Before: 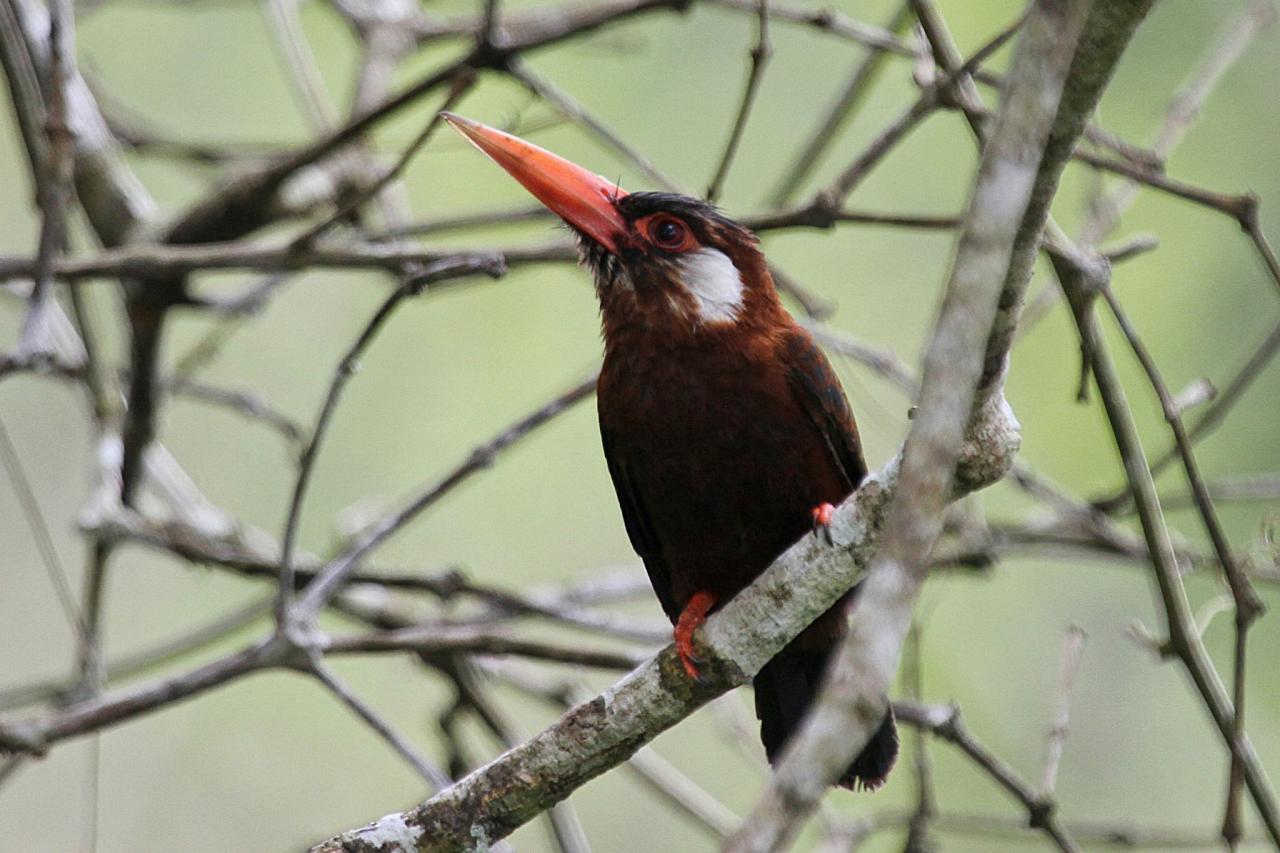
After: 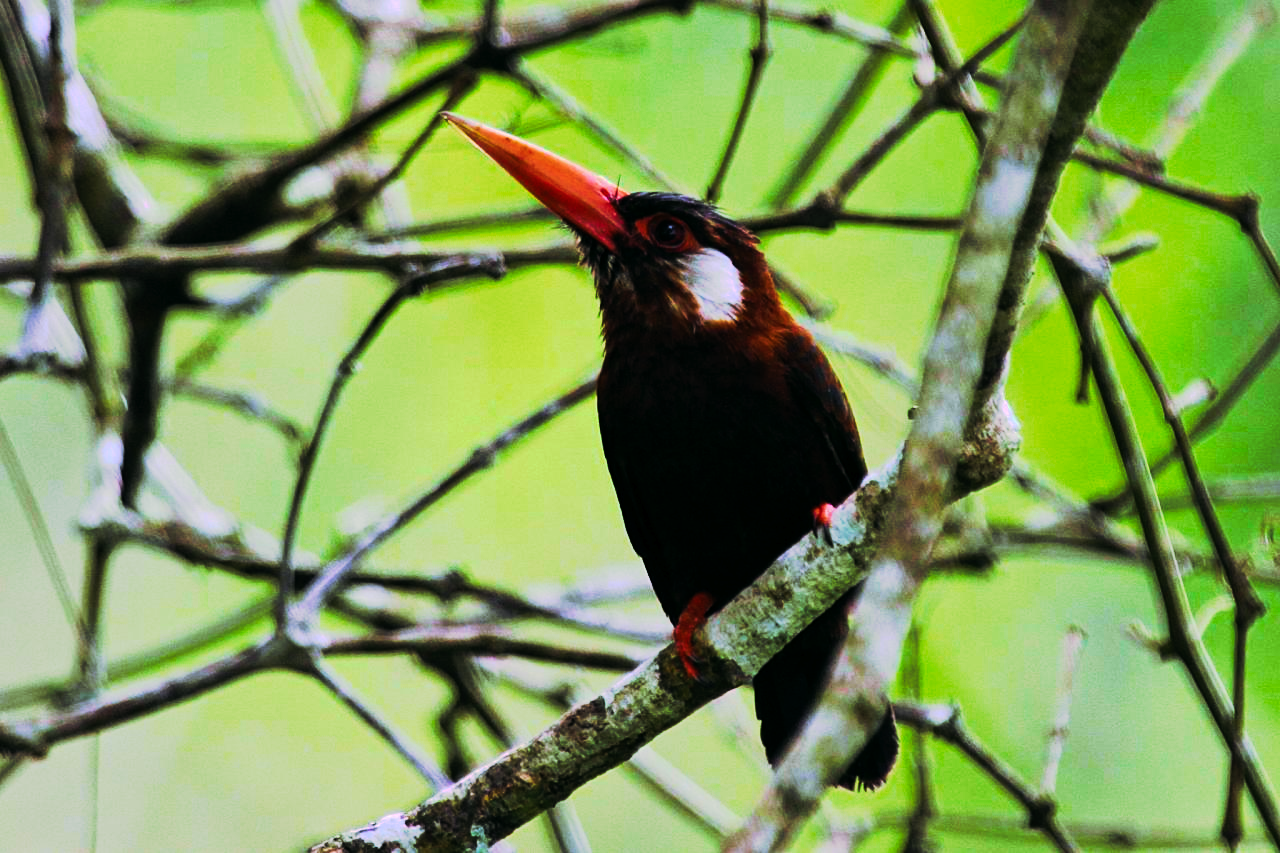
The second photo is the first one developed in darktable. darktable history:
tone curve: curves: ch0 [(0, 0) (0.003, 0.006) (0.011, 0.006) (0.025, 0.008) (0.044, 0.014) (0.069, 0.02) (0.1, 0.025) (0.136, 0.037) (0.177, 0.053) (0.224, 0.086) (0.277, 0.13) (0.335, 0.189) (0.399, 0.253) (0.468, 0.375) (0.543, 0.521) (0.623, 0.671) (0.709, 0.789) (0.801, 0.841) (0.898, 0.889) (1, 1)], preserve colors none
color look up table: target L [101.31, 74.35, 94.26, 93.35, 59.94, 55.9, 56.31, 54.2, 42.74, 44.67, 27.64, 202.15, 64.28, 68.5, 52.24, 51.43, 57.72, 53.62, 49.34, 44.15, 37.47, 31.94, 25.85, 0.169, 88.39, 62.02, 63.51, 61.99, 55.27, 61.99, 60.91, 49.46, 53.62, 34.11, 40.36, 26.98, 26.51, 7.202, 95.77, 95.14, 92.64, 86.55, 65.75, 74.89, 64.29, 64.89, 51.9, 52.49, 38.52], target a [-25.67, -29.74, -104.04, -93.26, -32.28, -14.72, -28.59, -26.79, -27.64, -21.19, -22.5, 0, 17.56, 50.26, 40.55, 8.261, 21.4, 45.15, 19.9, 36.09, 35.23, 39.21, 13.11, 0.754, 41.62, 77.87, 62.47, 77.95, 10.96, 77.95, 75.07, 40.33, 55.73, -1.927, 49.56, 39.75, 41.76, 15.76, -64.99, -86.17, -82.07, -74.71, -9.522, -37.7, 3.339, -14.3, -7.282, 16.67, -10.21], target b [67.28, 49.16, 62.25, 60.16, 32.61, 32.45, 30.2, 30.29, 33.33, 15.58, 30.18, -0.002, 40.14, 2.435, 44.72, 36.81, 7.556, 41.53, 36.73, 15.27, 41.83, 36.65, 36.64, 0.27, -21.98, -71.21, -68.81, -71.26, -83.44, -71.26, -72.12, -2.035, -84.81, -0.773, -106.53, -4.773, -31.67, -33.07, -14.33, -19.21, -22.46, 9.403, -67.58, -13.25, -68.26, -48.52, -17.37, -87.24, -13.87], num patches 49
